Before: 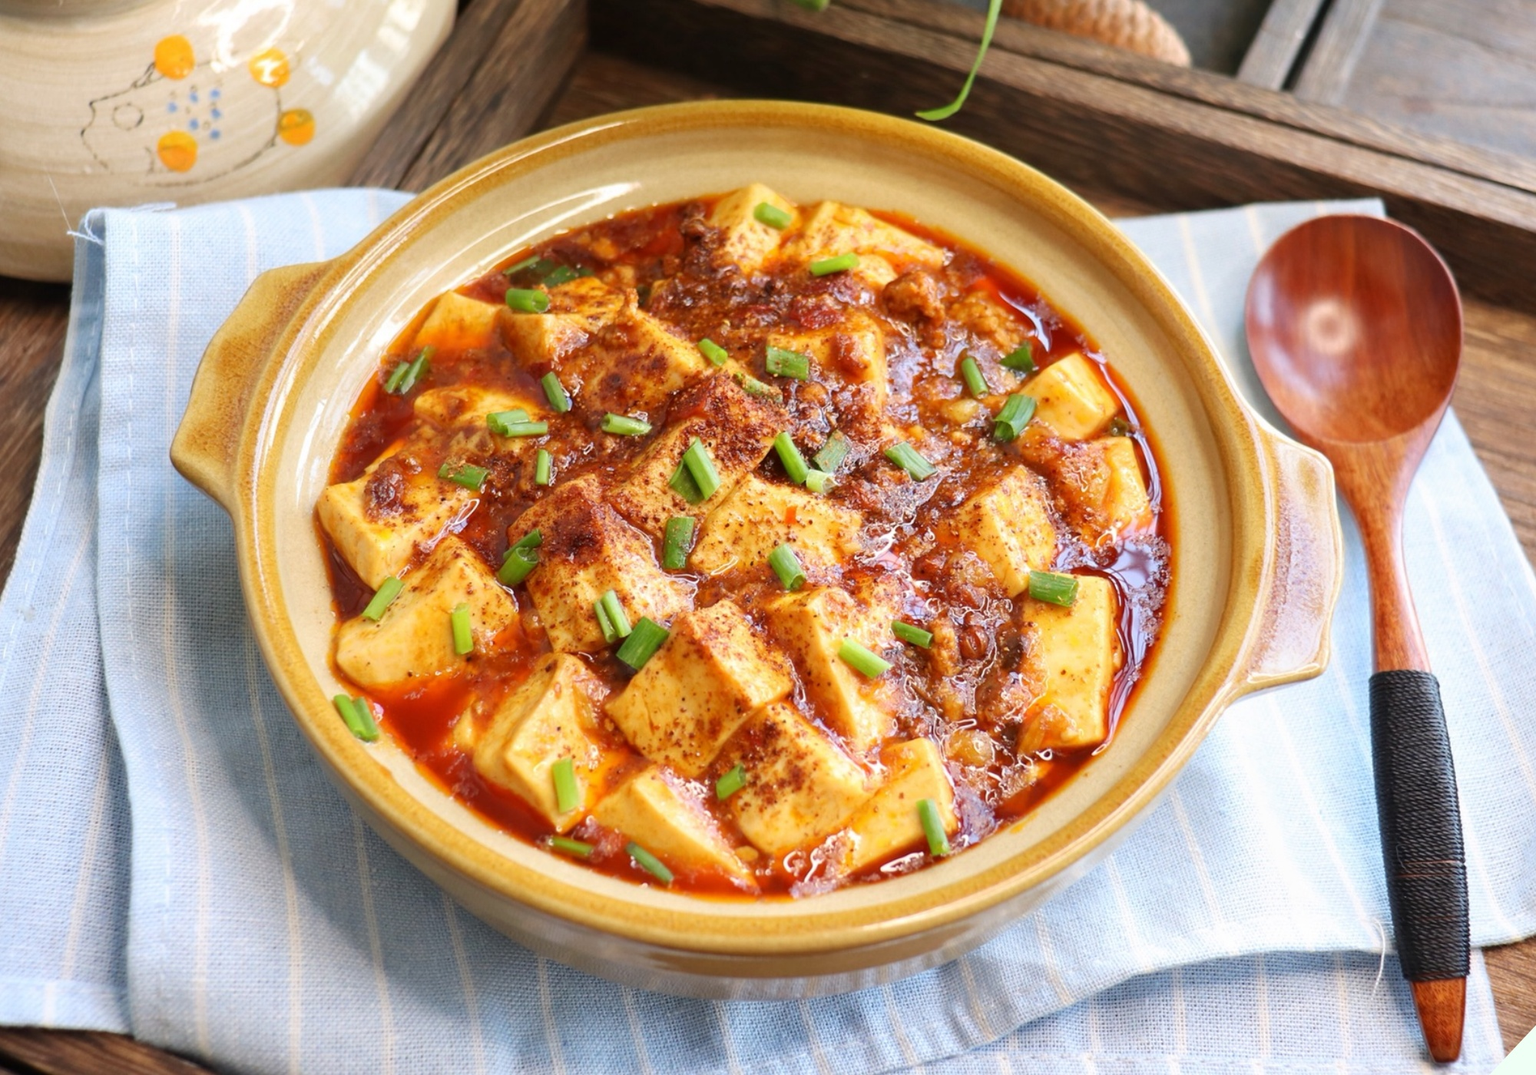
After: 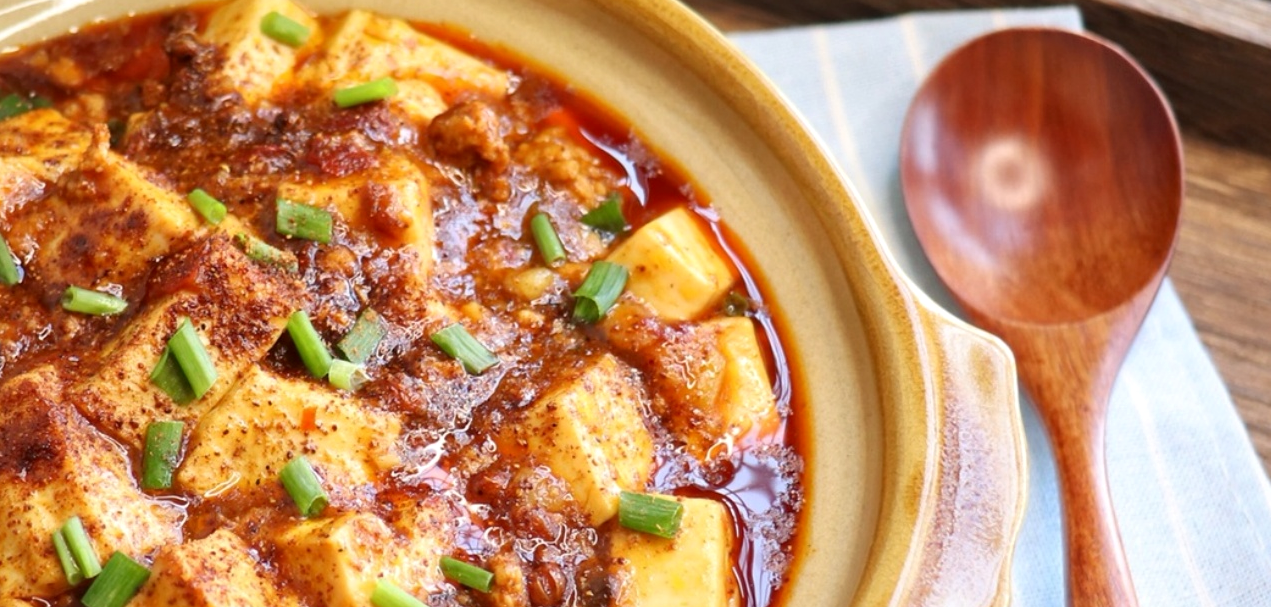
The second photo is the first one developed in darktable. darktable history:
crop: left 36.058%, top 18.042%, right 0.345%, bottom 38.537%
local contrast: mode bilateral grid, contrast 21, coarseness 50, detail 120%, midtone range 0.2
